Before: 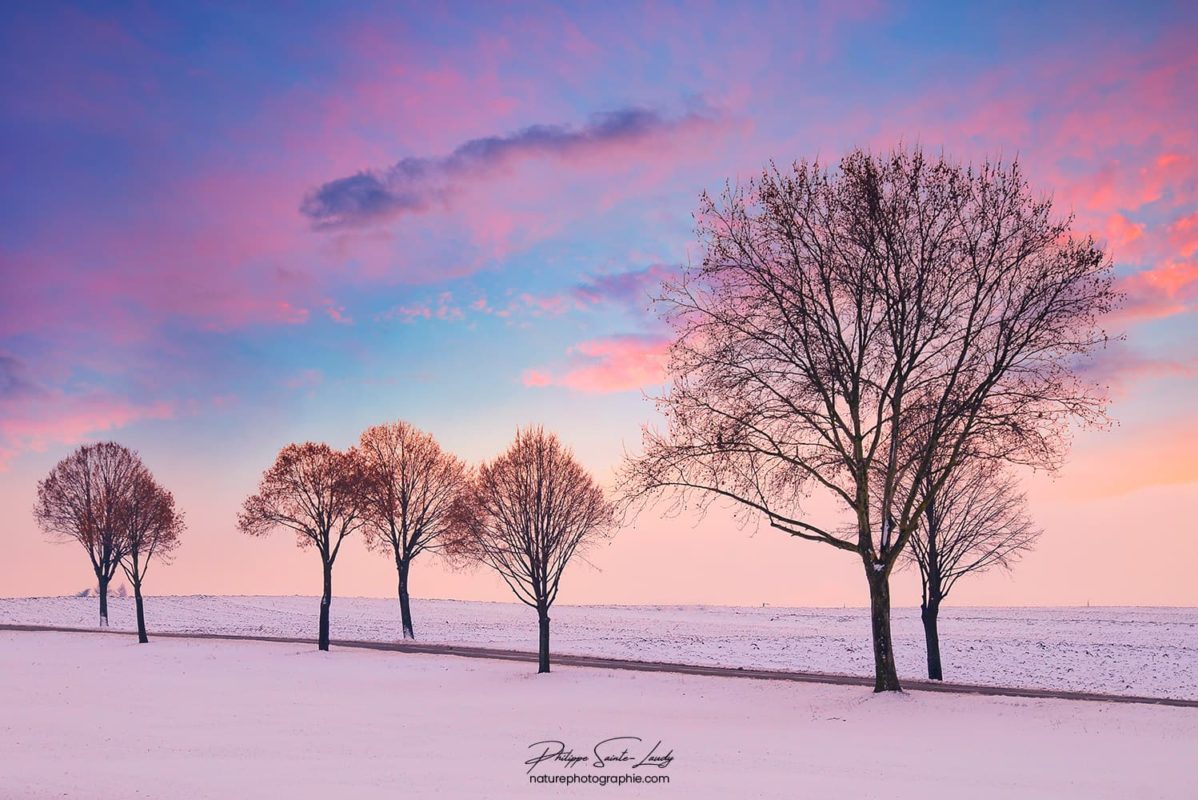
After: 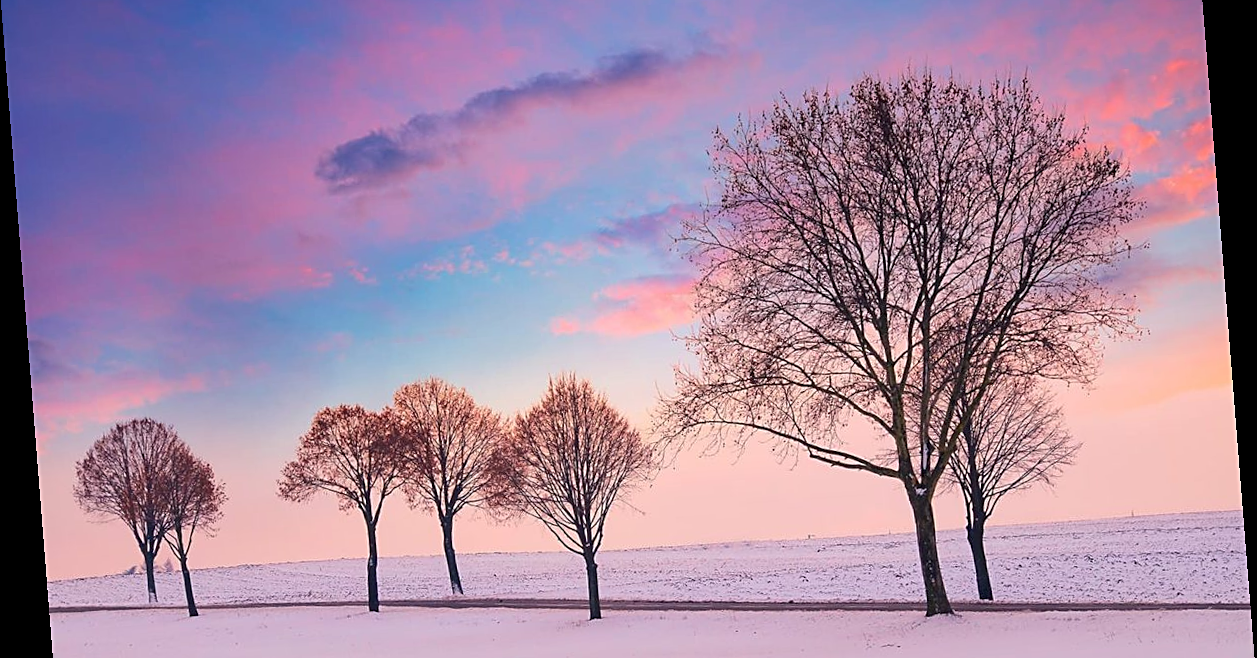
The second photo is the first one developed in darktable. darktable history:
crop: top 11.038%, bottom 13.962%
sharpen: on, module defaults
rotate and perspective: rotation -4.2°, shear 0.006, automatic cropping off
